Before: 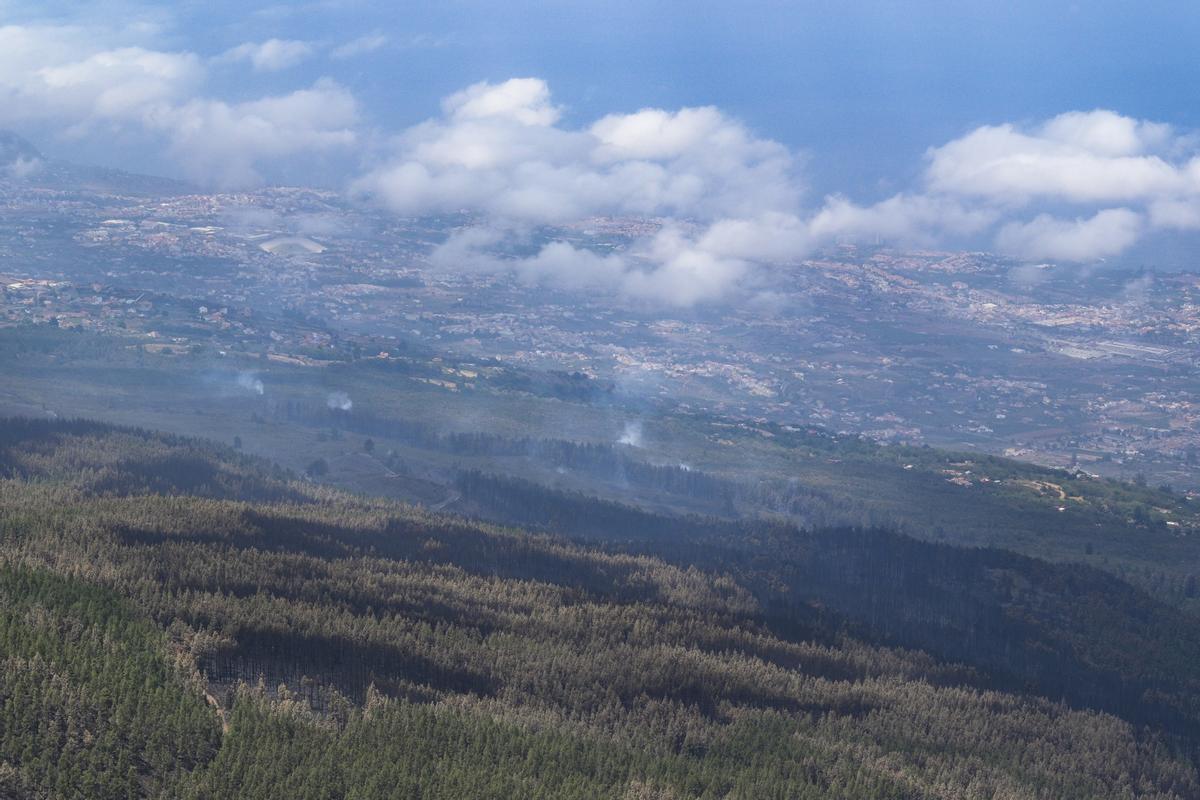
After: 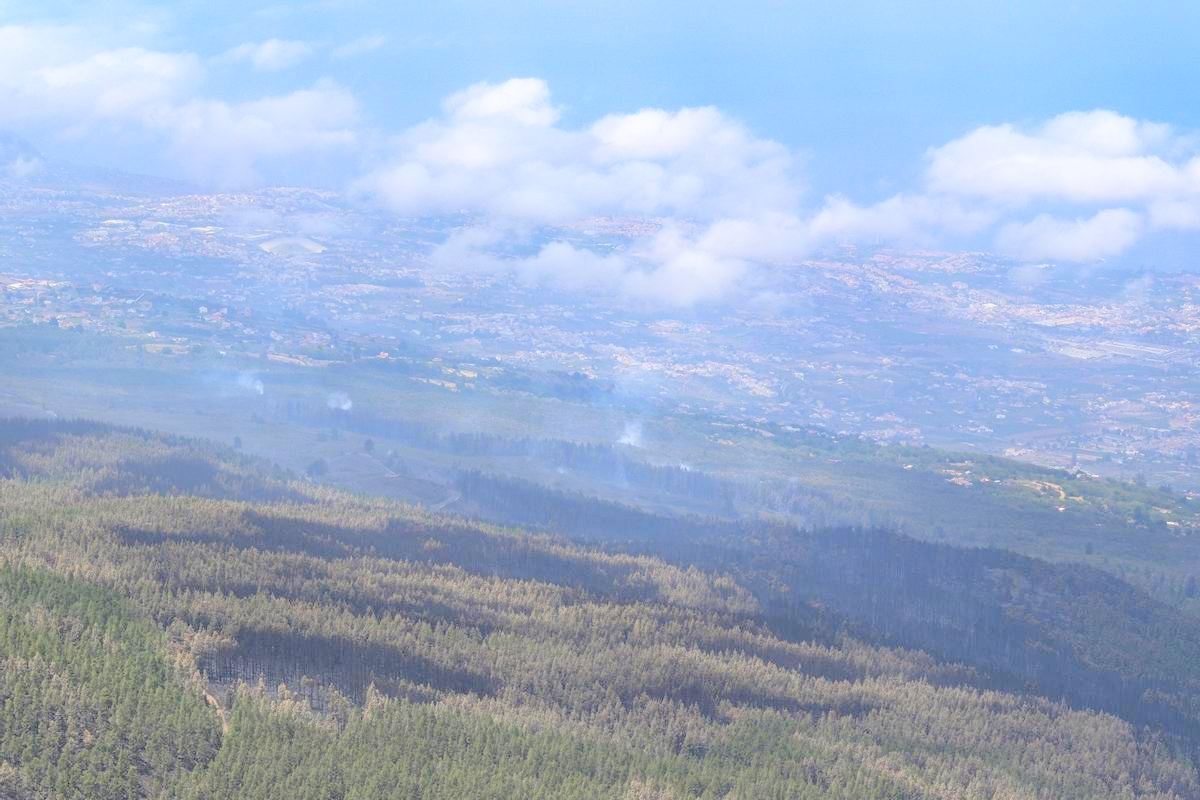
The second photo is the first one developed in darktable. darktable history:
levels: levels [0.072, 0.414, 0.976]
contrast brightness saturation: brightness 0.145
